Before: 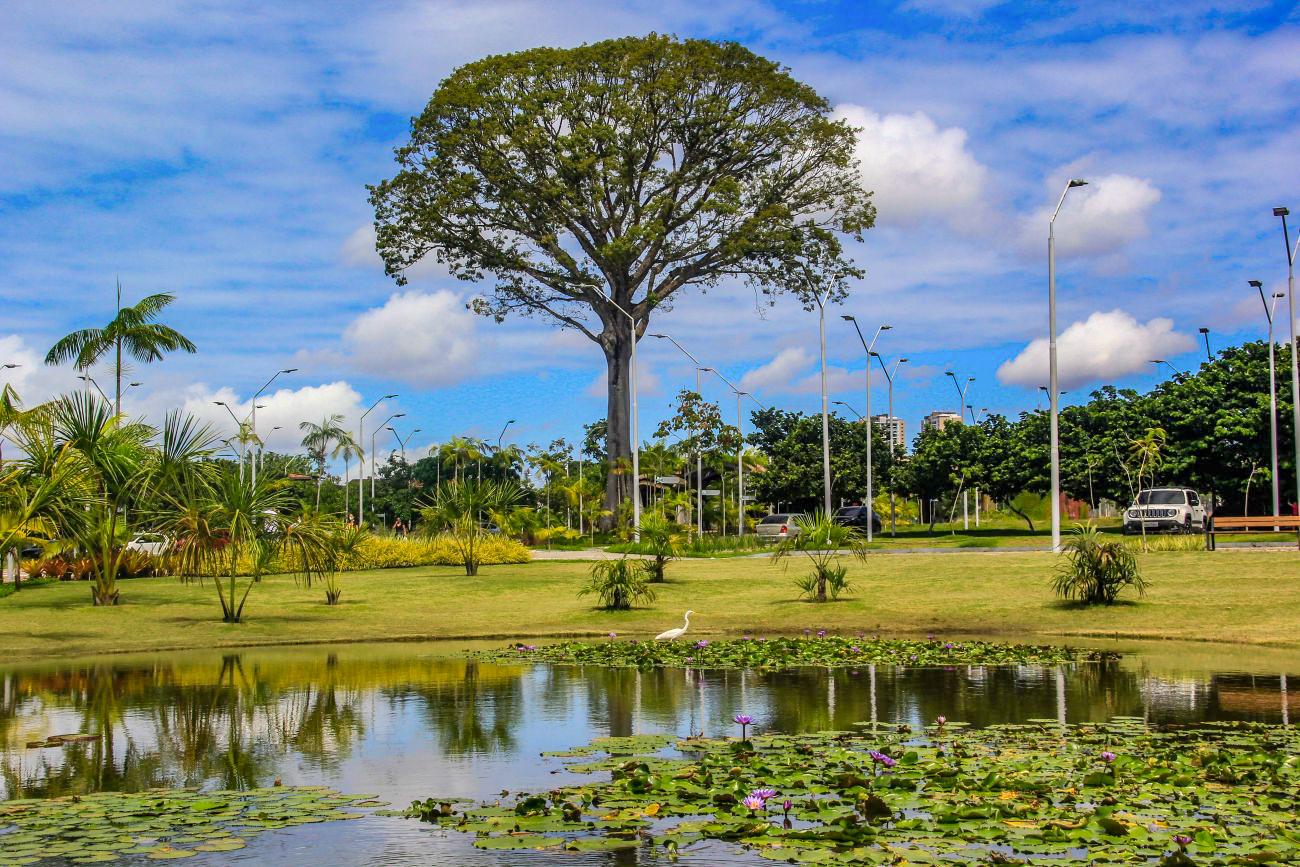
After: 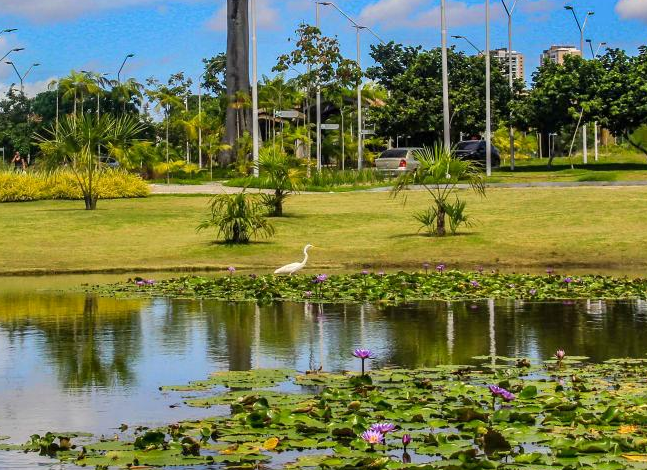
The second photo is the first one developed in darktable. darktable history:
crop: left 29.317%, top 42.262%, right 20.841%, bottom 3.494%
